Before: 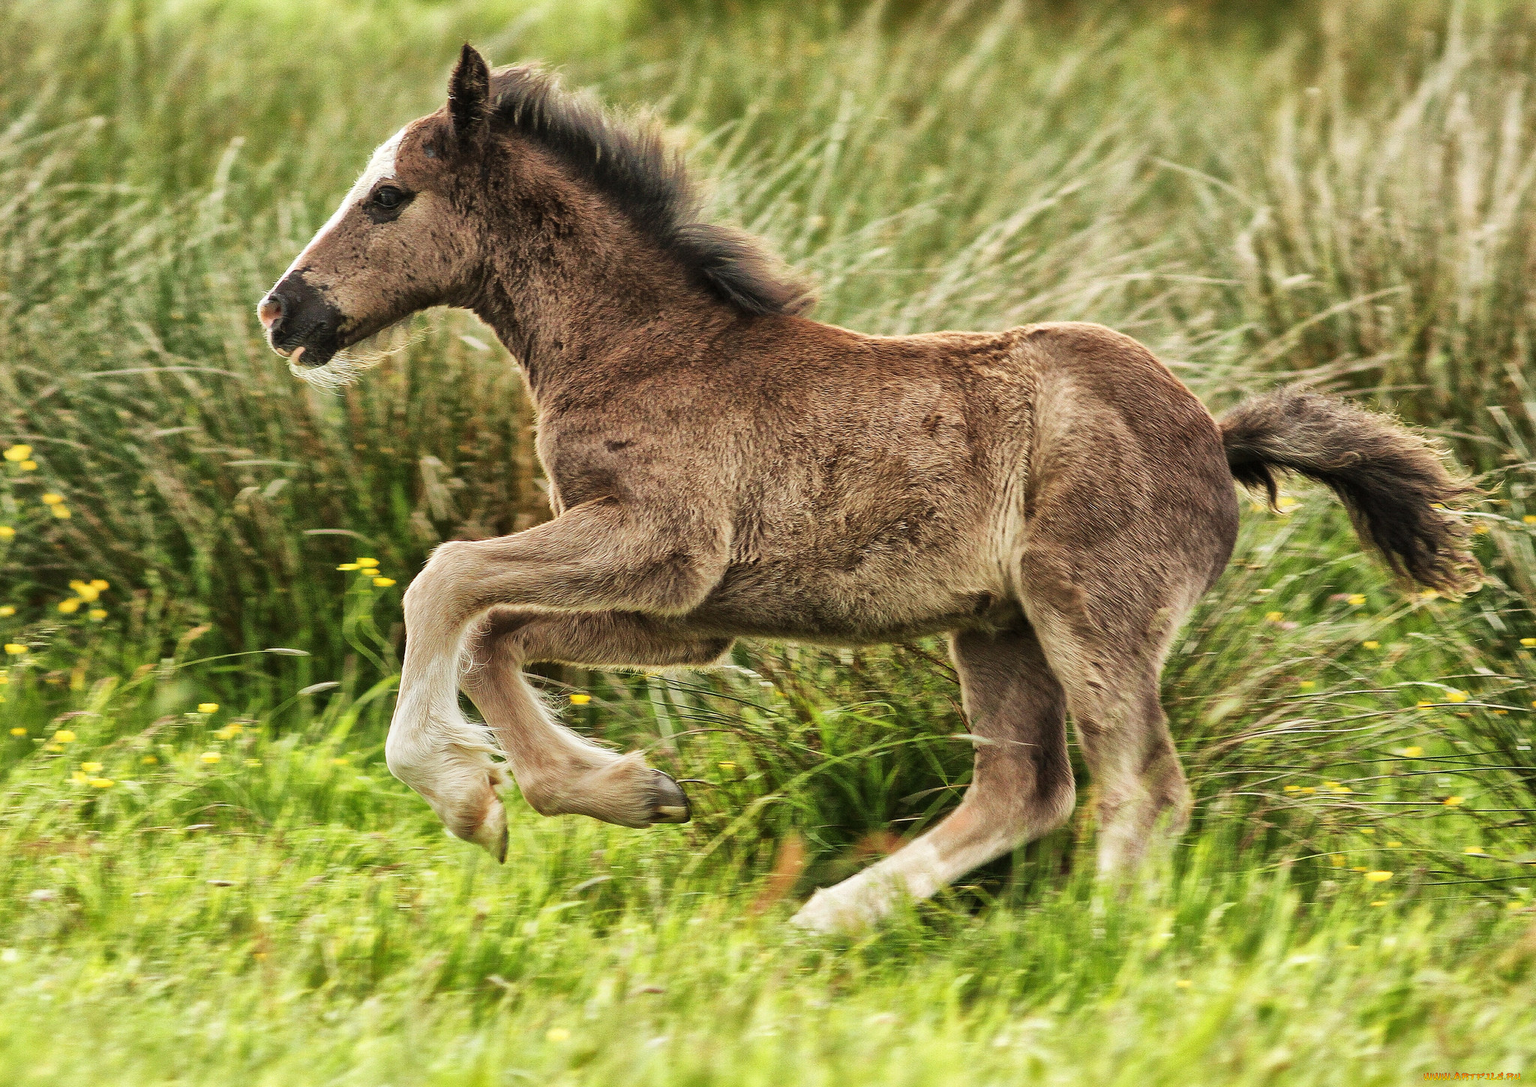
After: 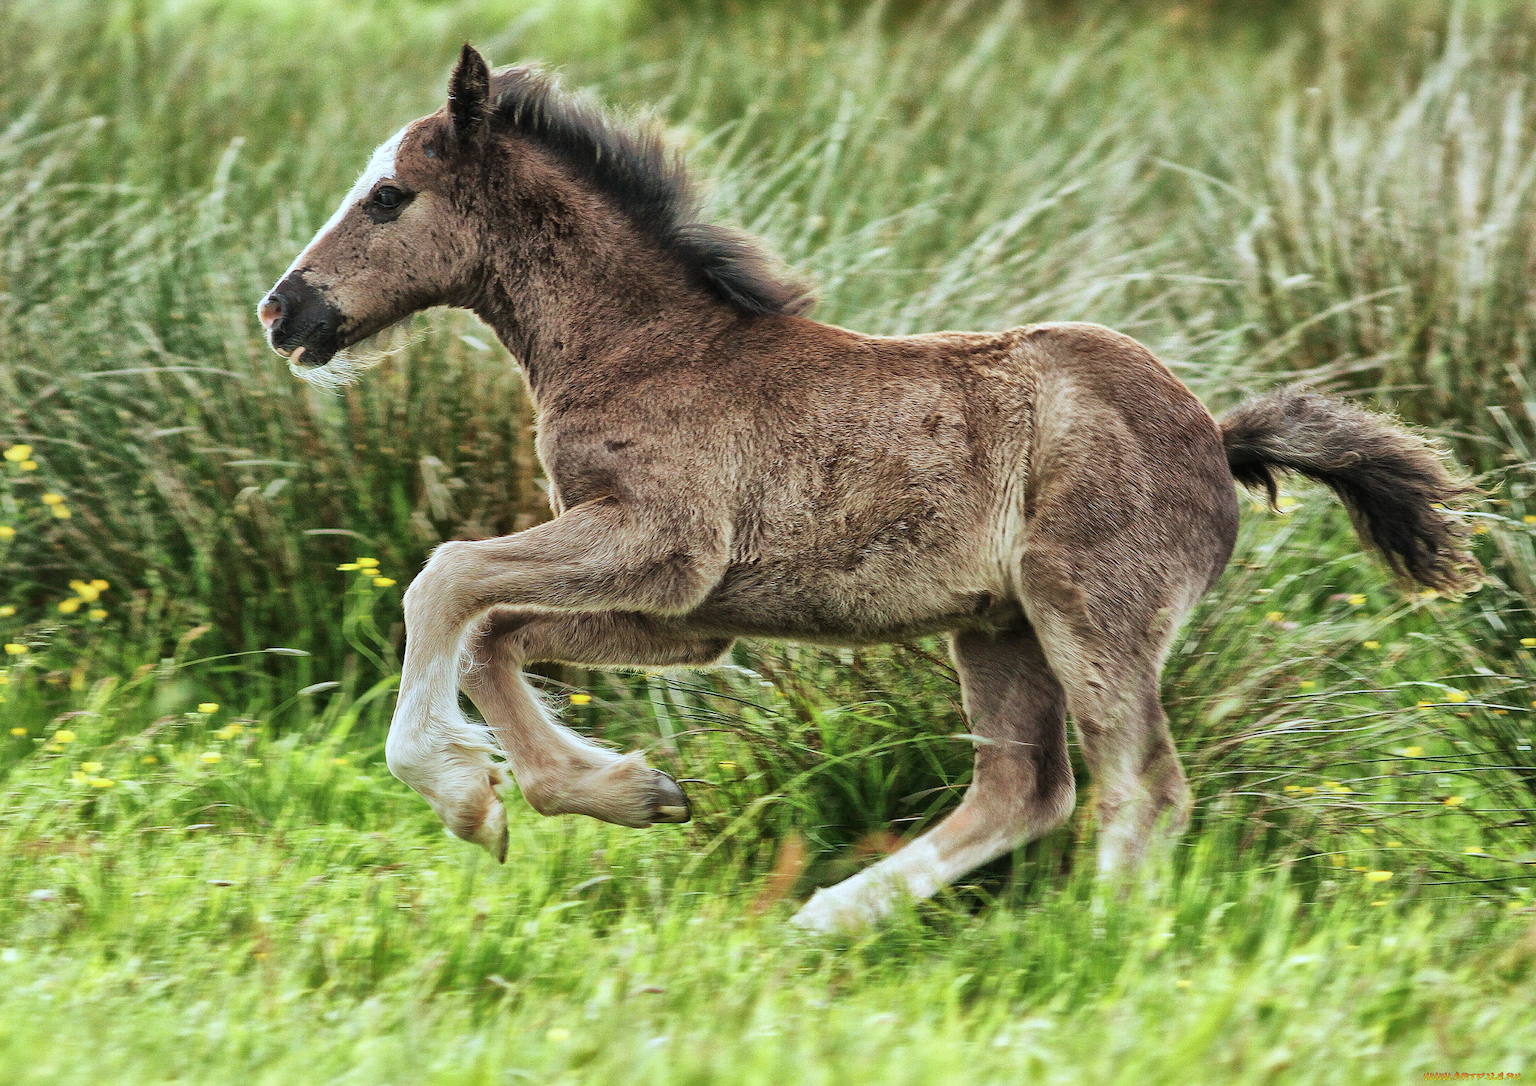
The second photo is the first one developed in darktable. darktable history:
color calibration: illuminant custom, x 0.368, y 0.373, temperature 4330.32 K
white balance: red 0.982, blue 1.018
